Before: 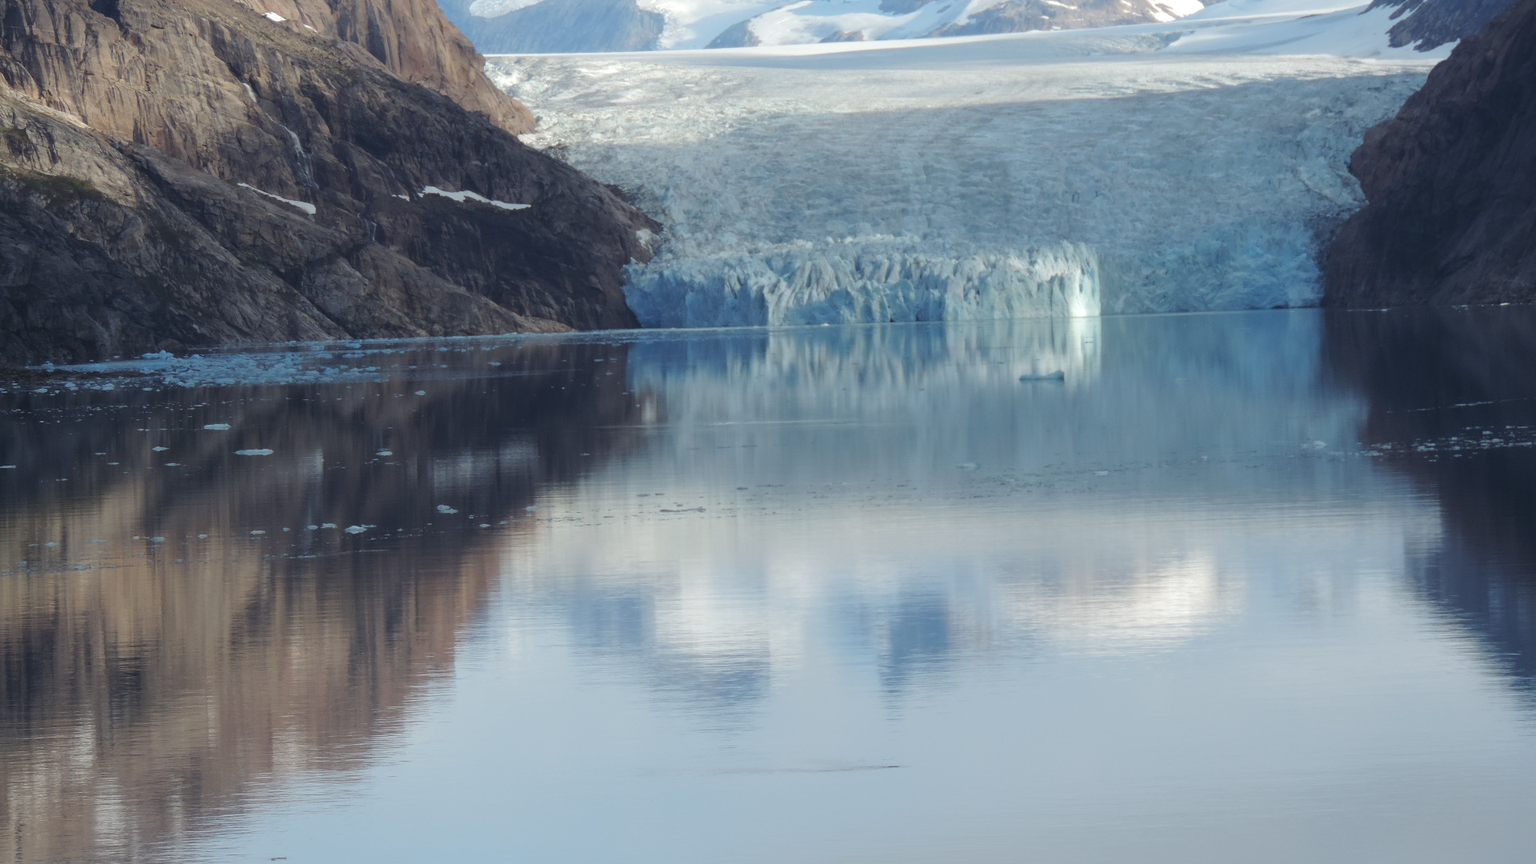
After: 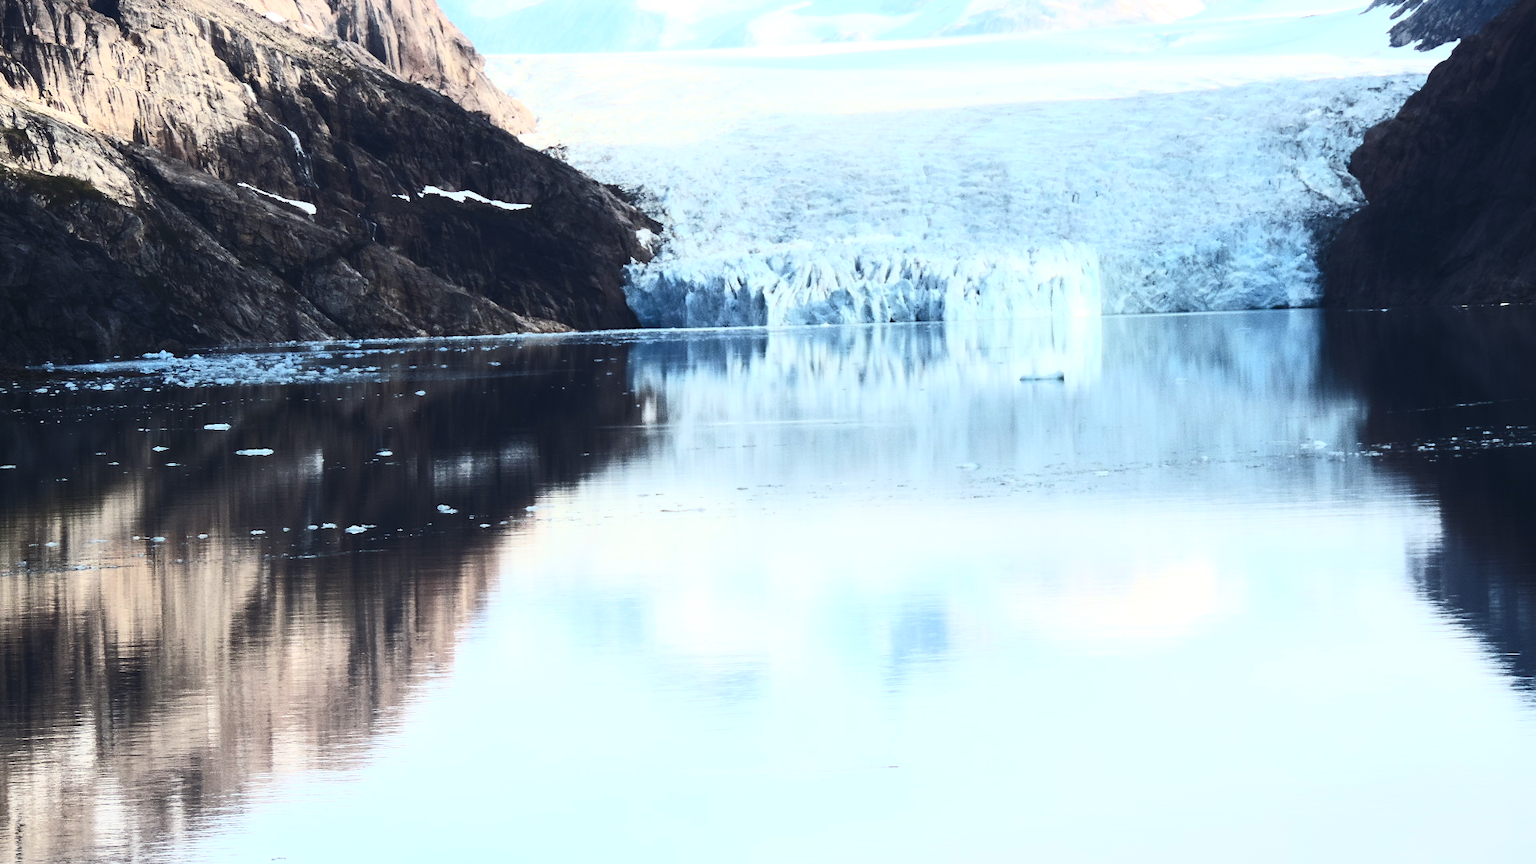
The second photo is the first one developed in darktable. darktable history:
contrast brightness saturation: contrast 0.62, brightness 0.34, saturation 0.14
color balance: contrast -0.5%
tone equalizer: -8 EV -0.75 EV, -7 EV -0.7 EV, -6 EV -0.6 EV, -5 EV -0.4 EV, -3 EV 0.4 EV, -2 EV 0.6 EV, -1 EV 0.7 EV, +0 EV 0.75 EV, edges refinement/feathering 500, mask exposure compensation -1.57 EV, preserve details no
